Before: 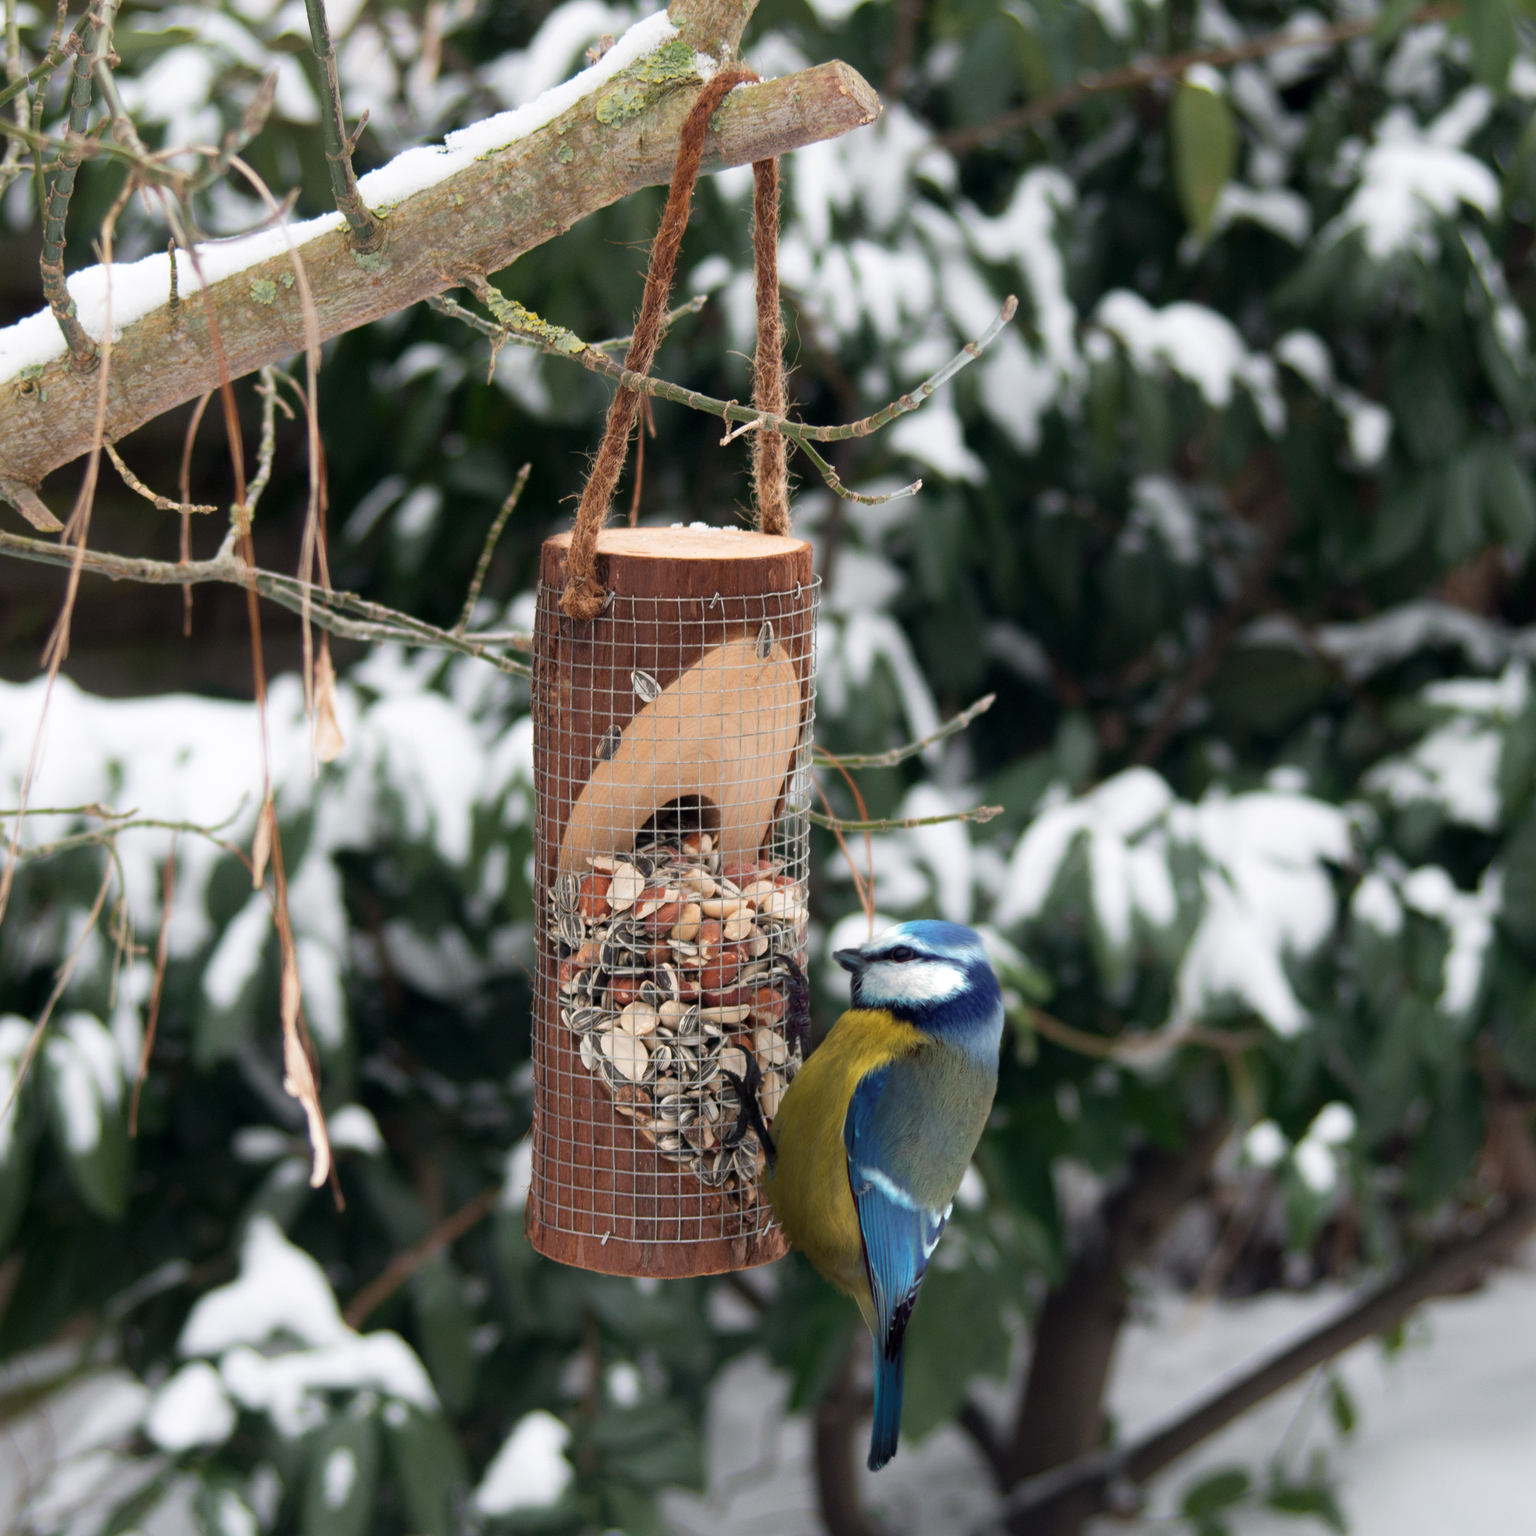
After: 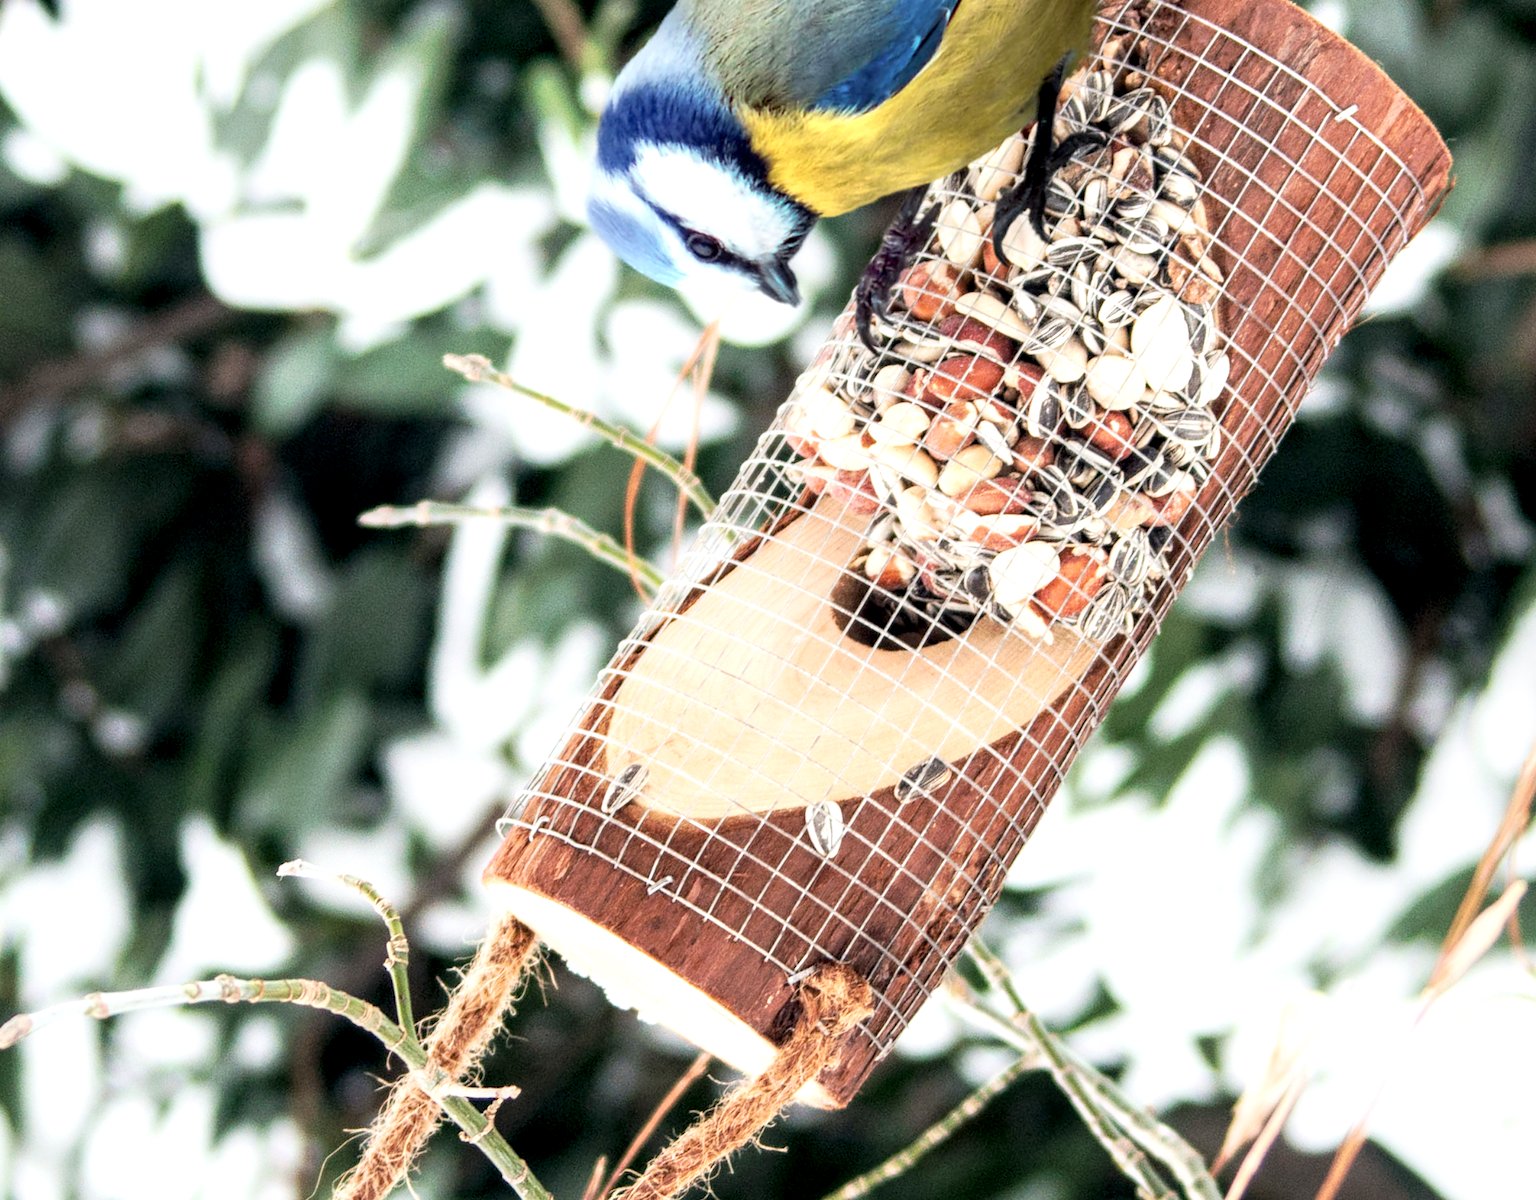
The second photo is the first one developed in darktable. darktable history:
filmic rgb: black relative exposure -16 EV, white relative exposure 4.94 EV, hardness 6.22, color science v6 (2022), iterations of high-quality reconstruction 0
crop and rotate: angle 148.03°, left 9.109%, top 15.621%, right 4.588%, bottom 16.905%
contrast brightness saturation: saturation -0.05
exposure: black level correction 0.001, exposure 1.131 EV, compensate exposure bias true, compensate highlight preservation false
local contrast: highlights 60%, shadows 60%, detail 160%
tone curve: curves: ch0 [(0.003, 0.029) (0.188, 0.252) (0.46, 0.56) (0.608, 0.748) (0.871, 0.955) (1, 1)]; ch1 [(0, 0) (0.35, 0.356) (0.45, 0.453) (0.508, 0.515) (0.618, 0.634) (1, 1)]; ch2 [(0, 0) (0.456, 0.469) (0.5, 0.5) (0.634, 0.625) (1, 1)], preserve colors none
